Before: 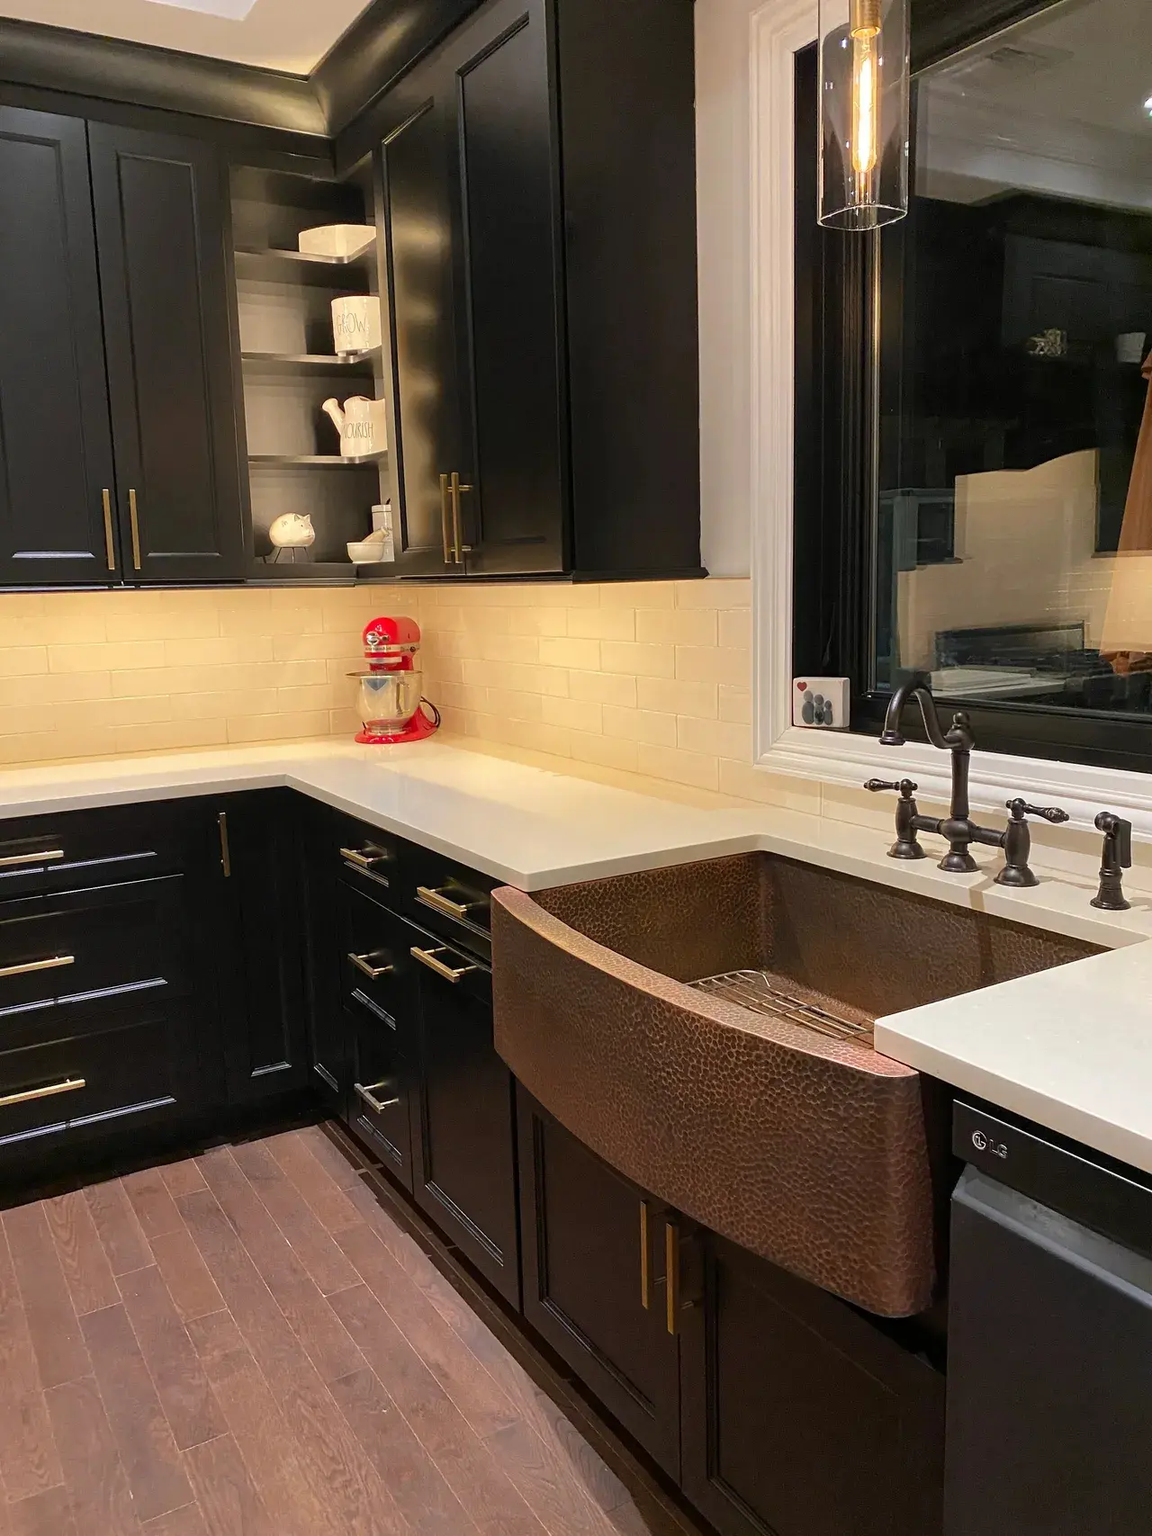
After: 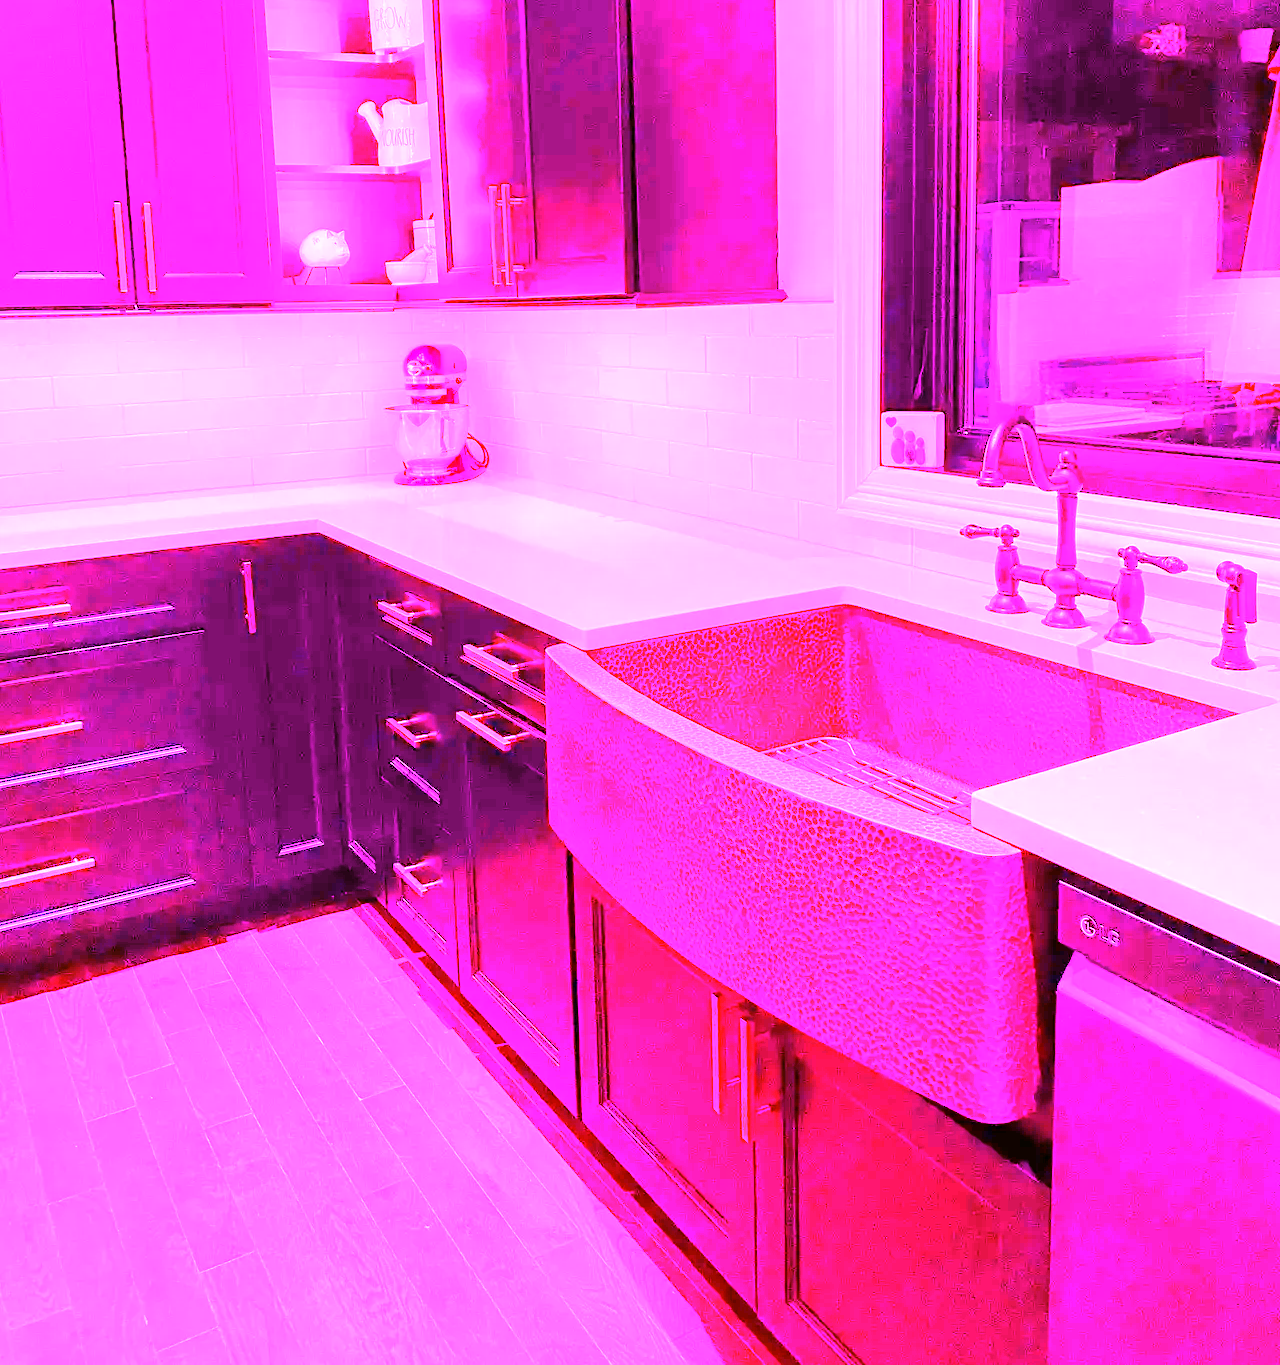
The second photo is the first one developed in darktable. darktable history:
white balance: red 8, blue 8
crop and rotate: top 19.998%
